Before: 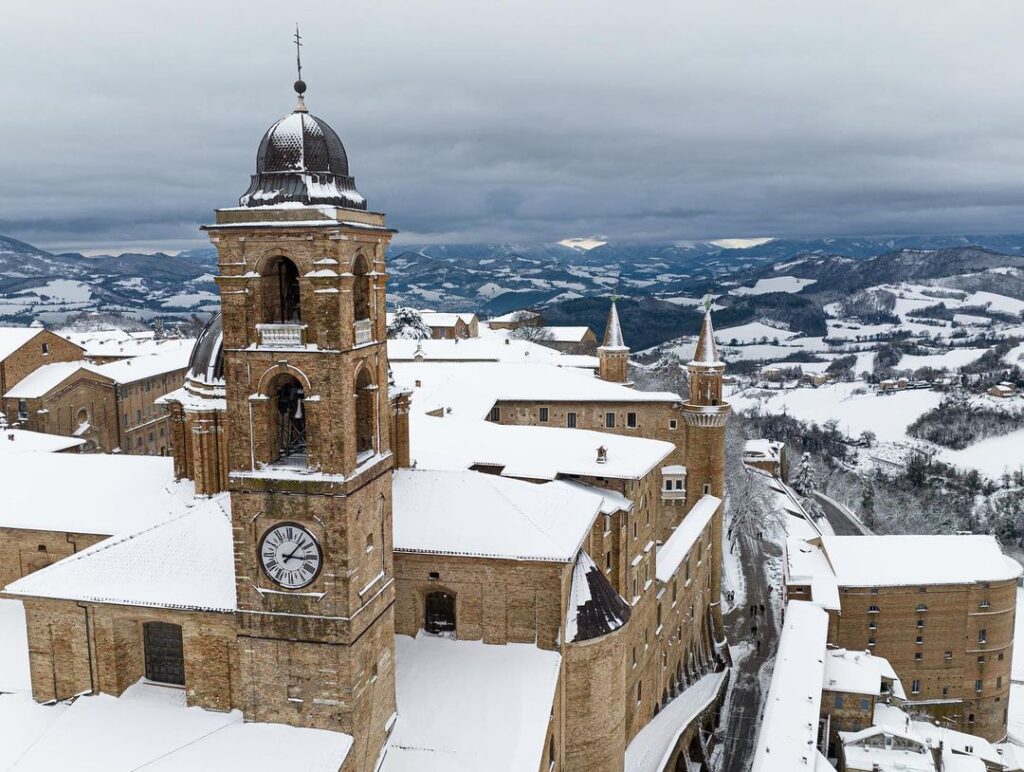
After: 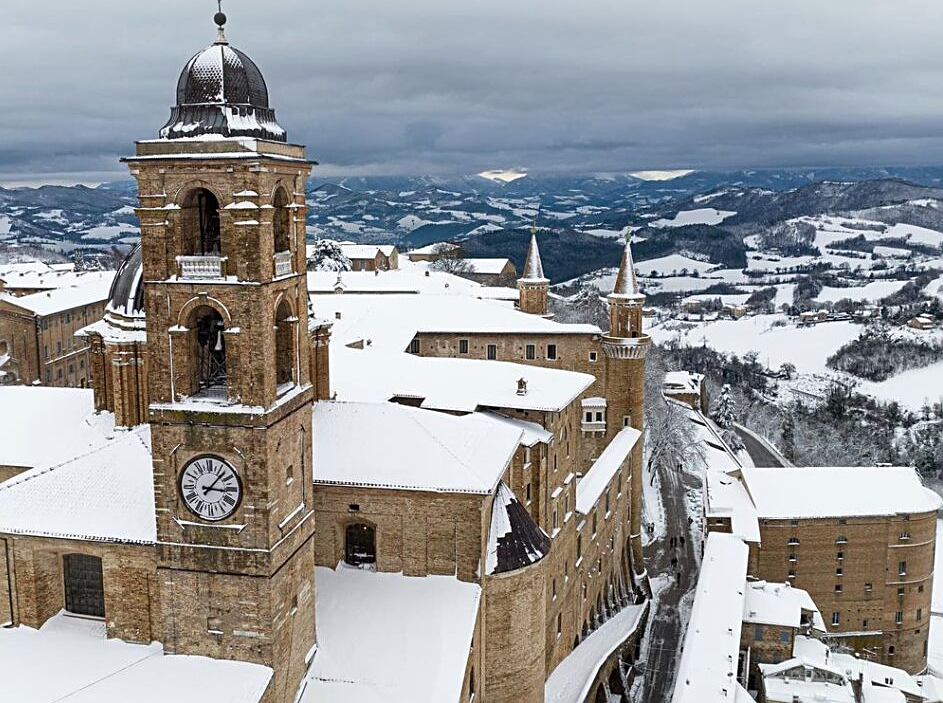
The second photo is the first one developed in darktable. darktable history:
sharpen: on, module defaults
crop and rotate: left 7.868%, top 8.847%
color correction: highlights a* -0.311, highlights b* -0.134
